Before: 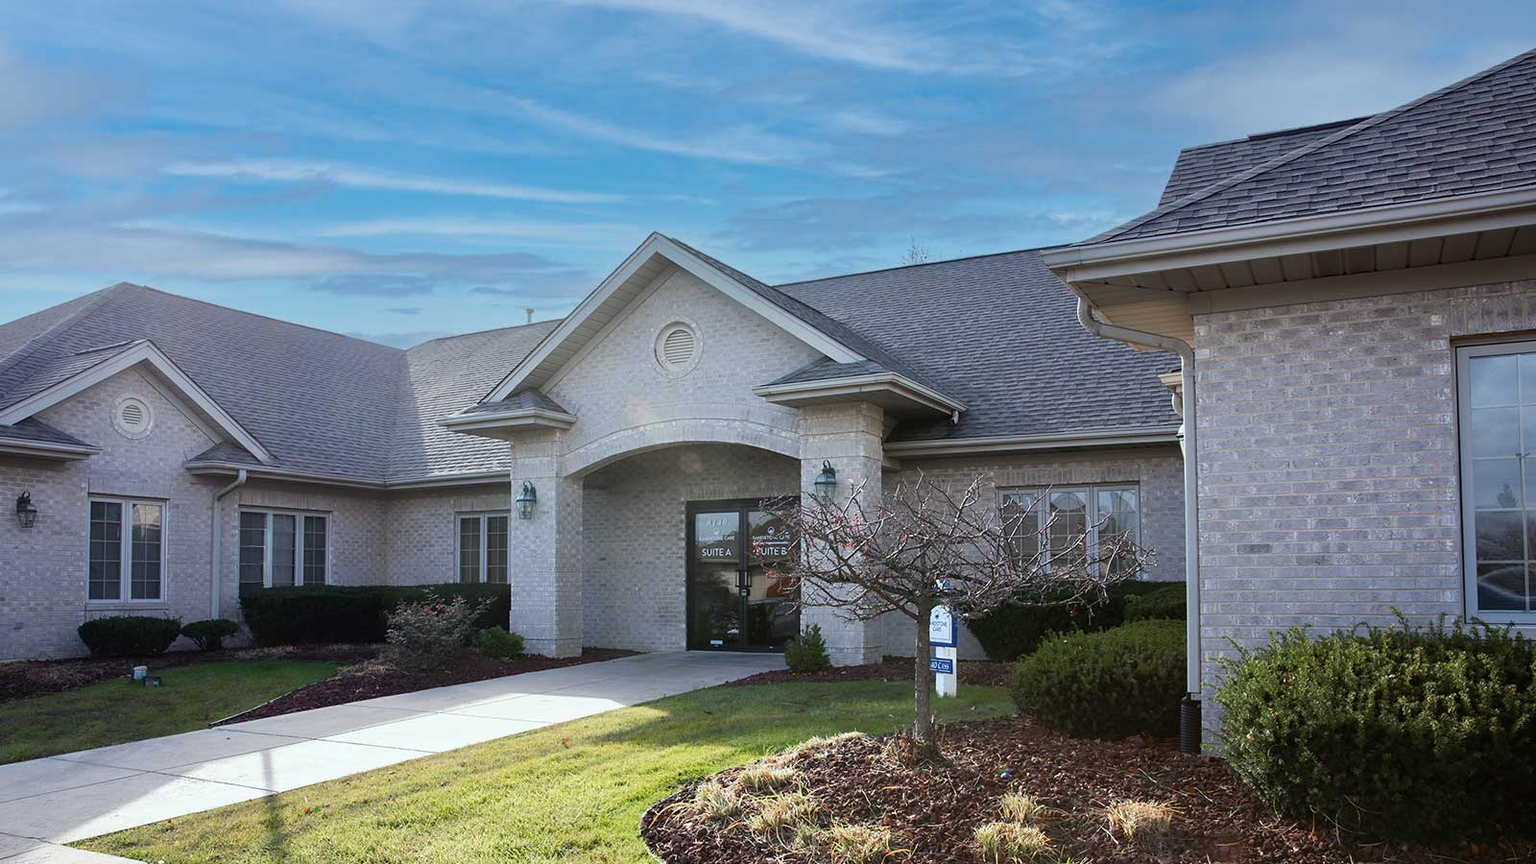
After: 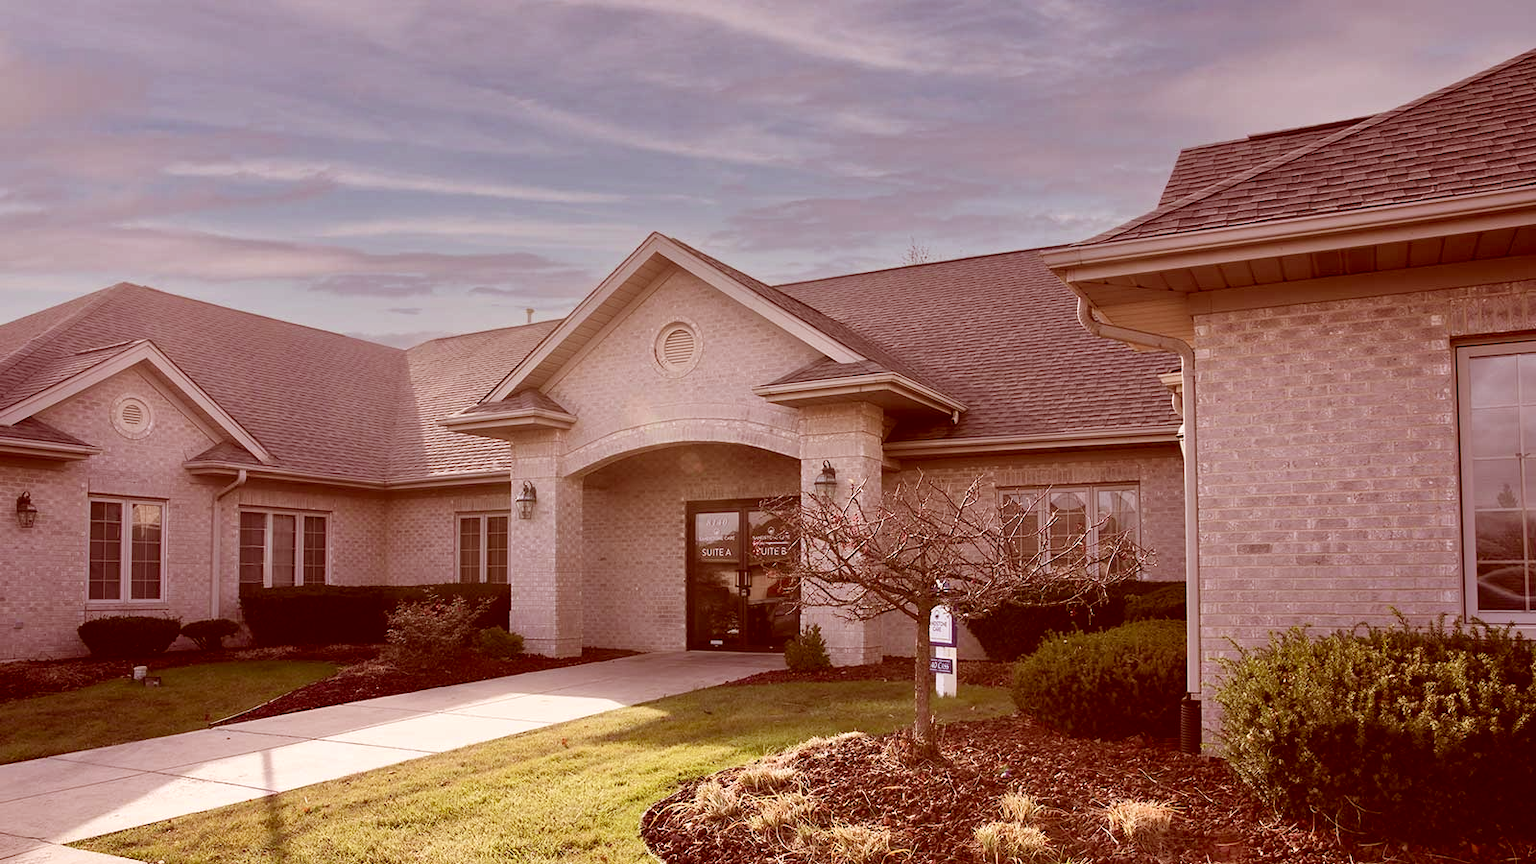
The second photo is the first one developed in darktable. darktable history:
shadows and highlights: shadows 49, highlights -41, soften with gaussian
color correction: highlights a* 9.03, highlights b* 8.71, shadows a* 40, shadows b* 40, saturation 0.8
